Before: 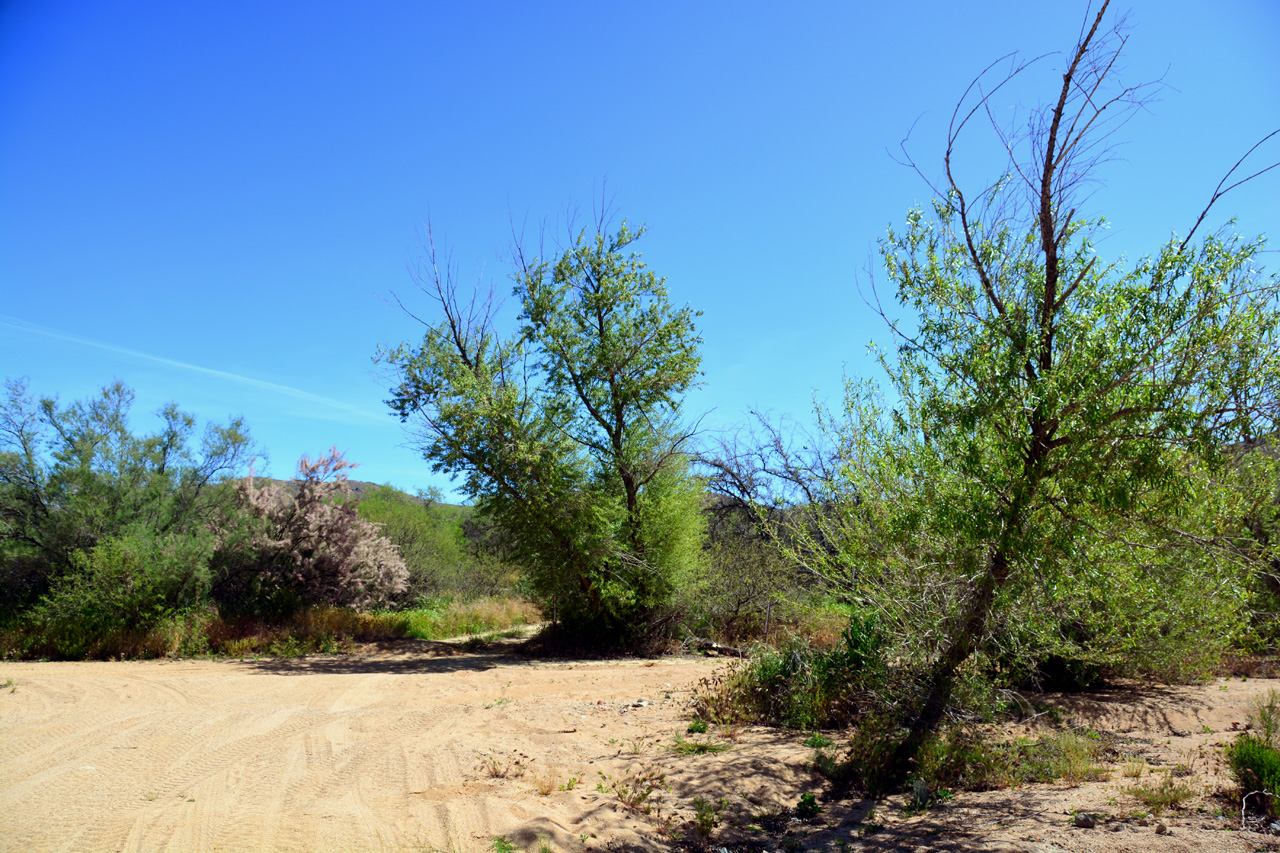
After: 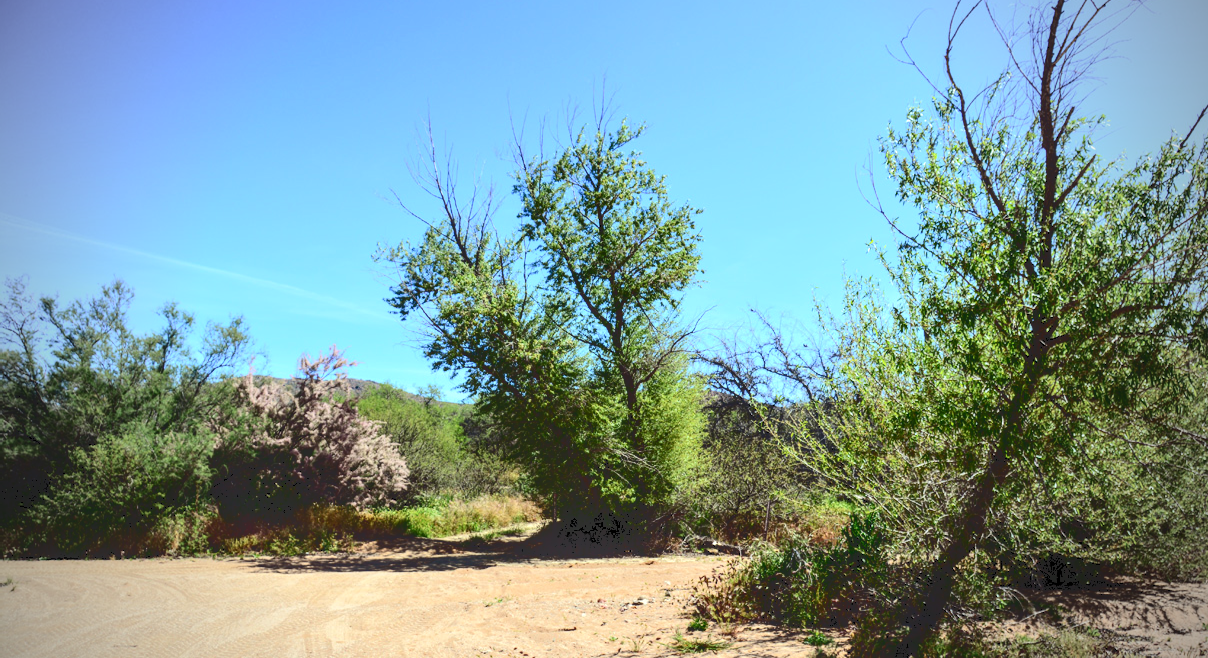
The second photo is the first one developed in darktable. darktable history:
local contrast: on, module defaults
exposure: exposure 0.205 EV, compensate highlight preservation false
crop and rotate: angle 0.035°, top 11.956%, right 5.523%, bottom 10.792%
vignetting: fall-off start 67.16%, brightness -0.575, width/height ratio 1.017
tone curve: curves: ch0 [(0, 0) (0.003, 0.17) (0.011, 0.17) (0.025, 0.17) (0.044, 0.168) (0.069, 0.167) (0.1, 0.173) (0.136, 0.181) (0.177, 0.199) (0.224, 0.226) (0.277, 0.271) (0.335, 0.333) (0.399, 0.419) (0.468, 0.52) (0.543, 0.621) (0.623, 0.716) (0.709, 0.795) (0.801, 0.867) (0.898, 0.914) (1, 1)], color space Lab, independent channels
